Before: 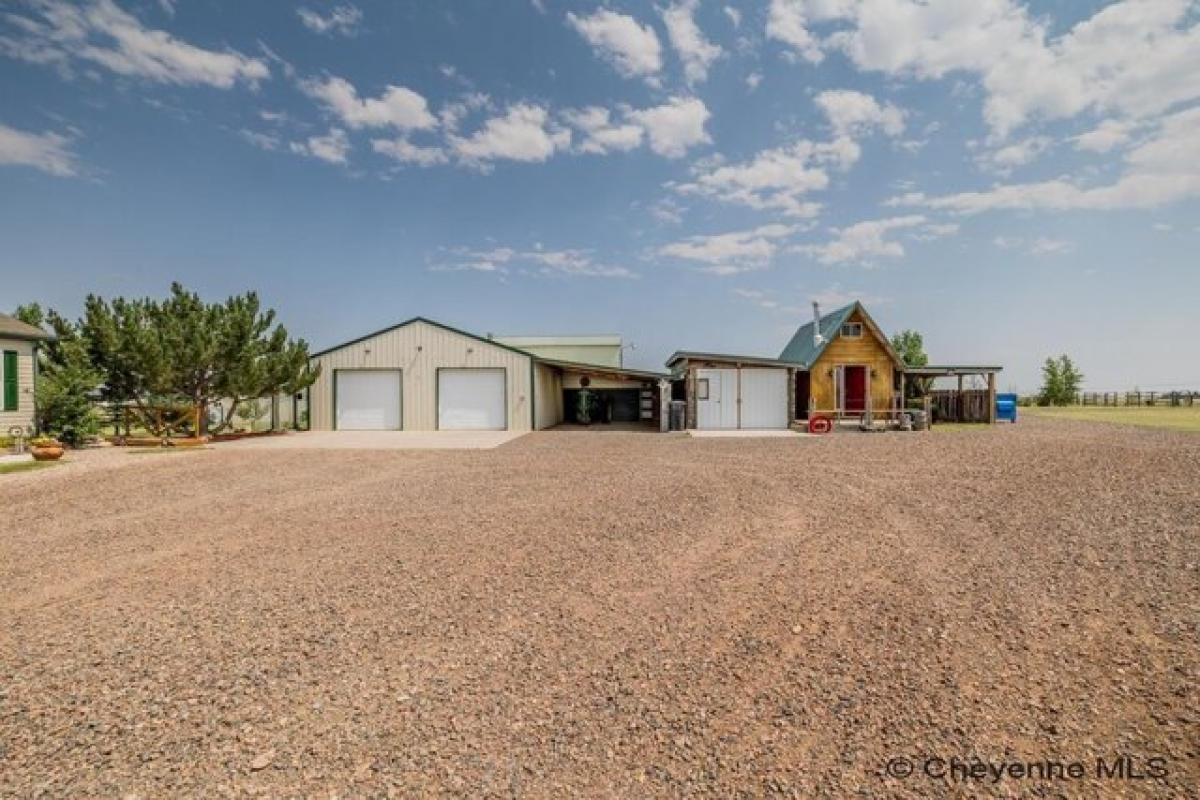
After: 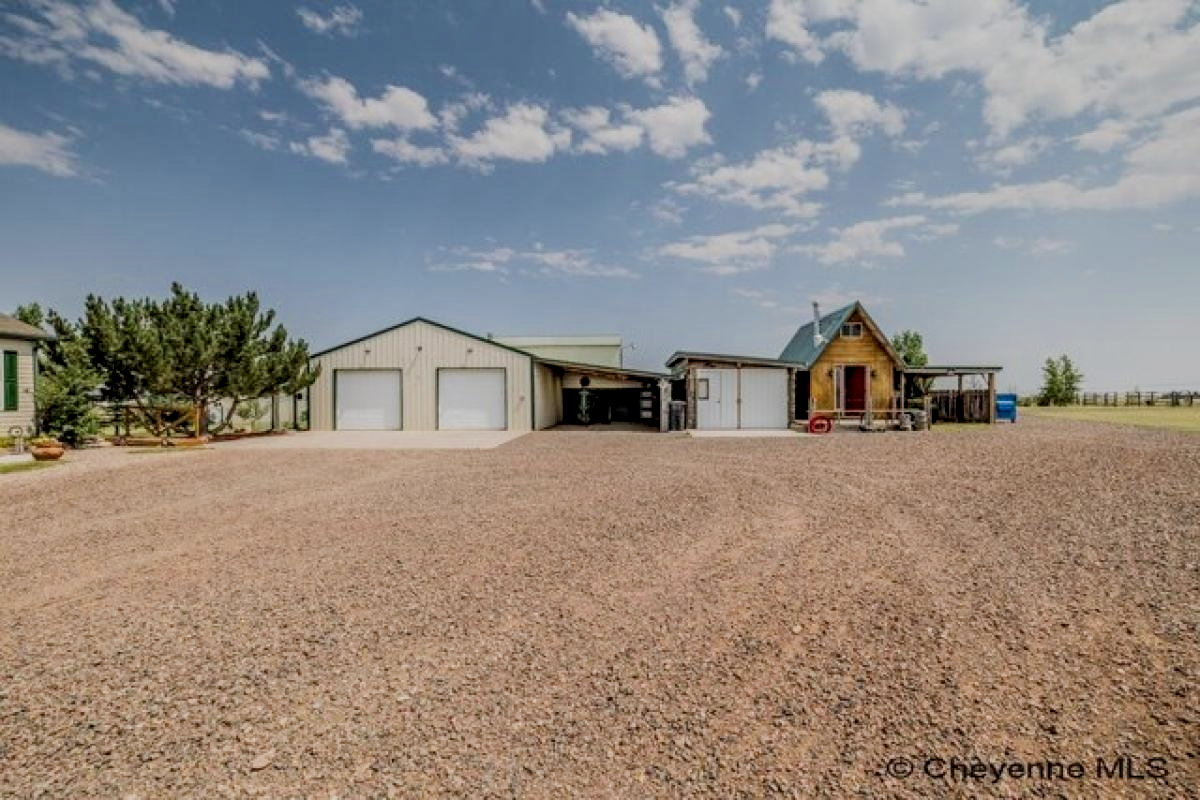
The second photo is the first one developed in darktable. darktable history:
local contrast: detail 130%
filmic rgb: black relative exposure -7.65 EV, white relative exposure 4.56 EV, hardness 3.61
